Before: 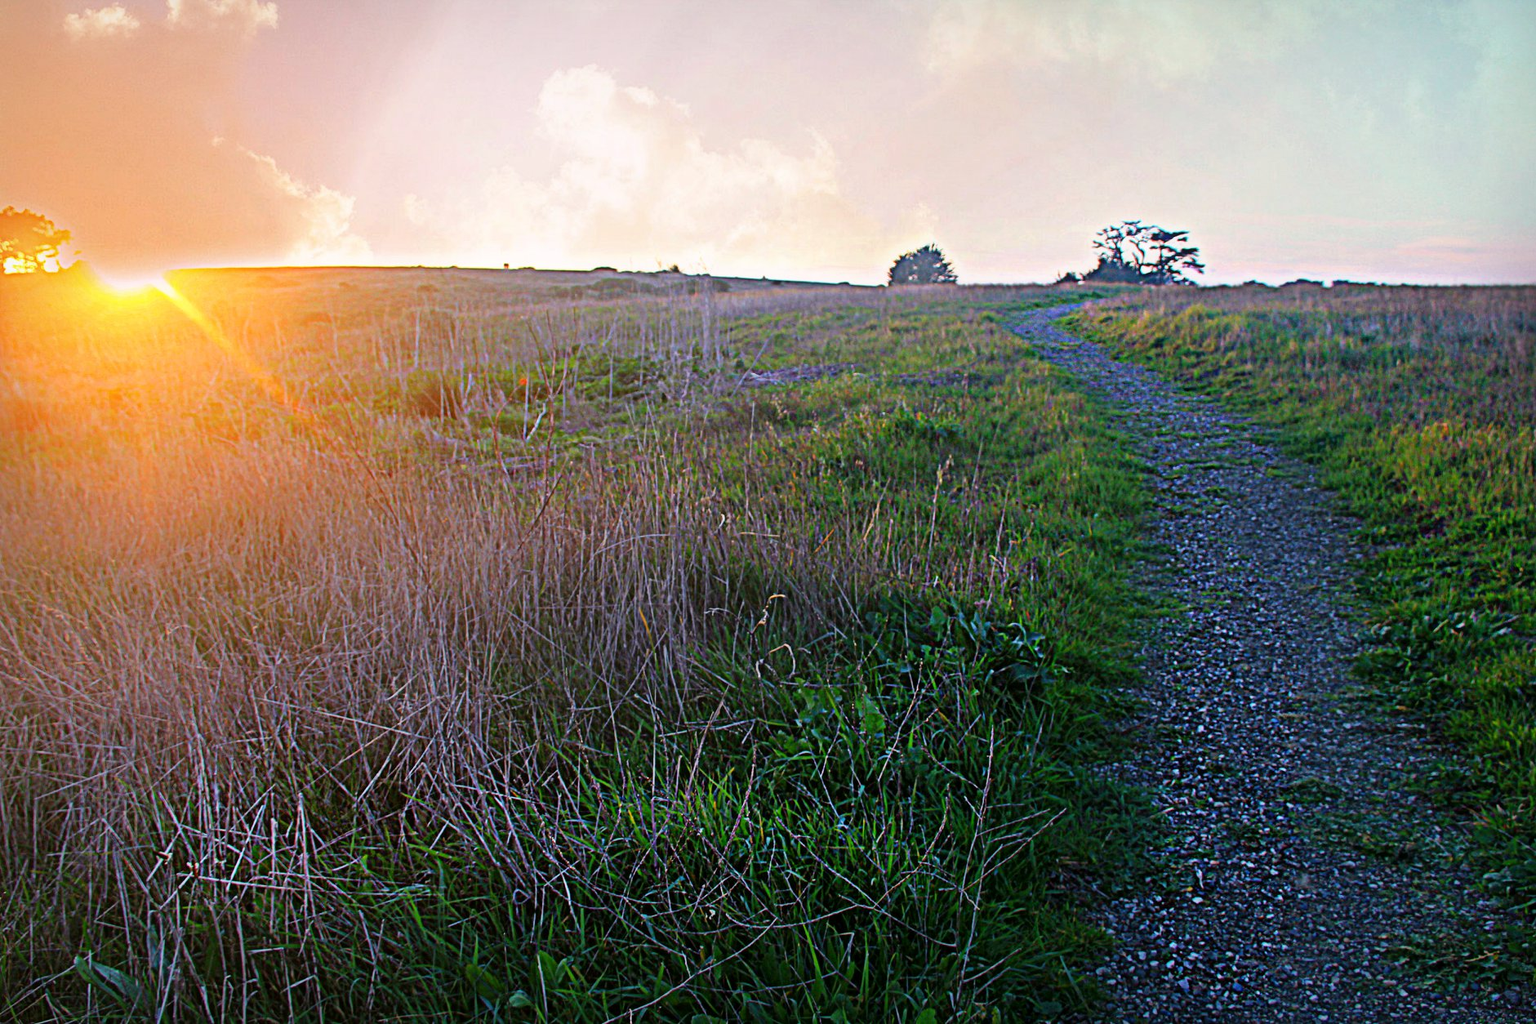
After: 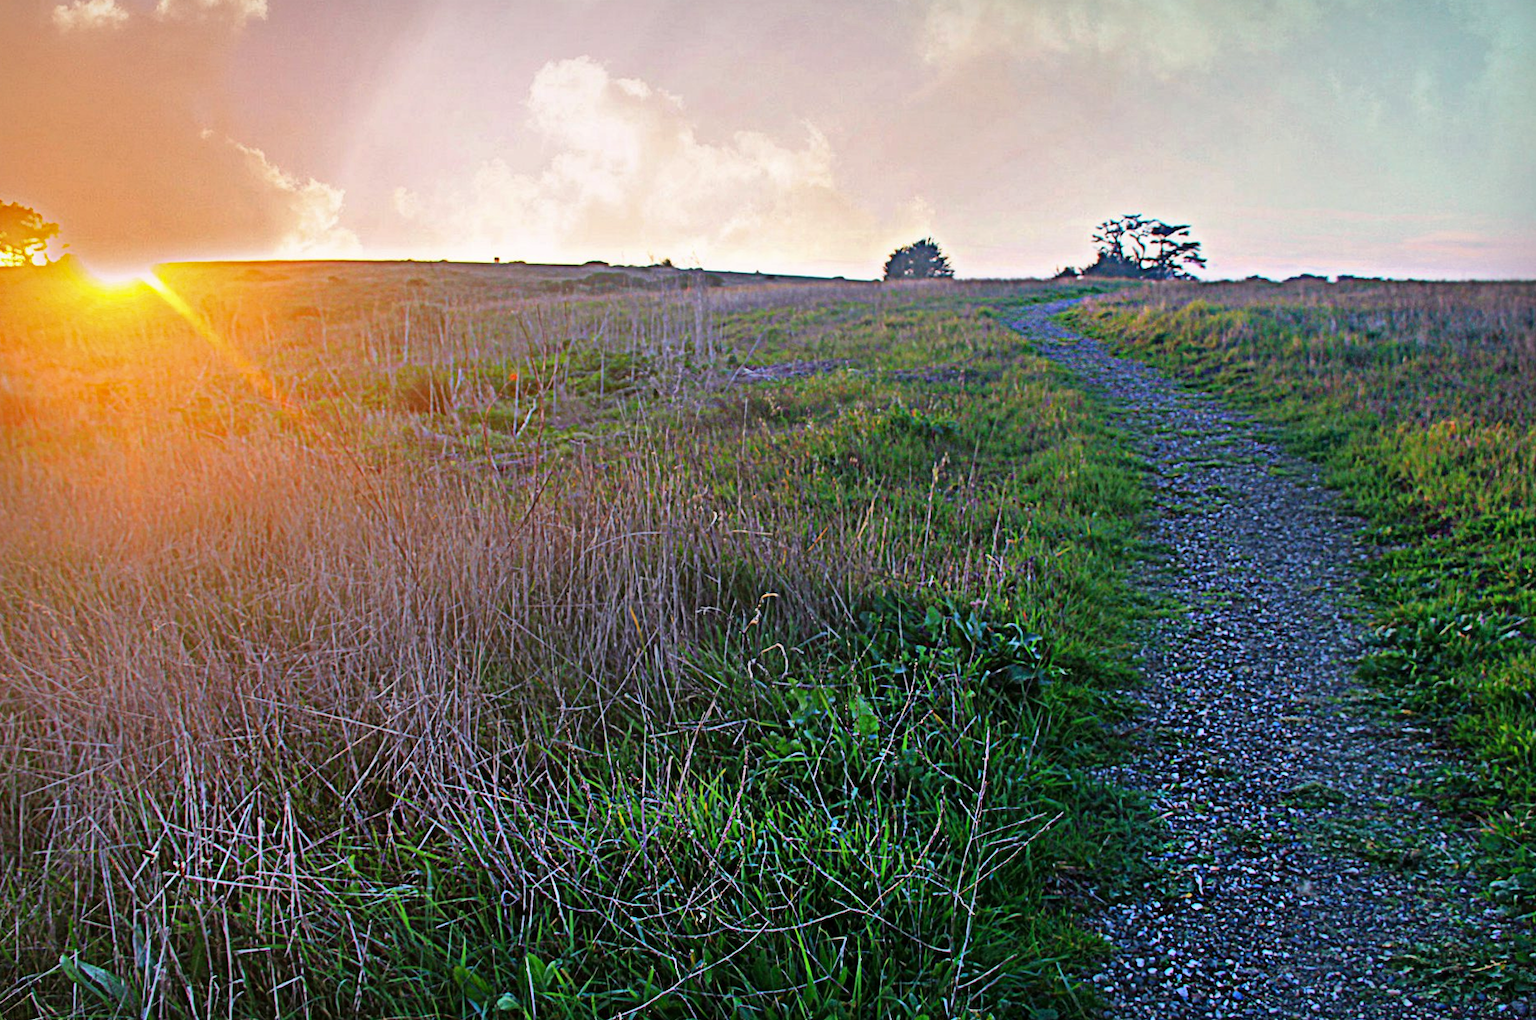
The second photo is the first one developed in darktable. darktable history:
crop: left 0.434%, top 0.485%, right 0.244%, bottom 0.386%
rotate and perspective: rotation 0.192°, lens shift (horizontal) -0.015, crop left 0.005, crop right 0.996, crop top 0.006, crop bottom 0.99
shadows and highlights: soften with gaussian
